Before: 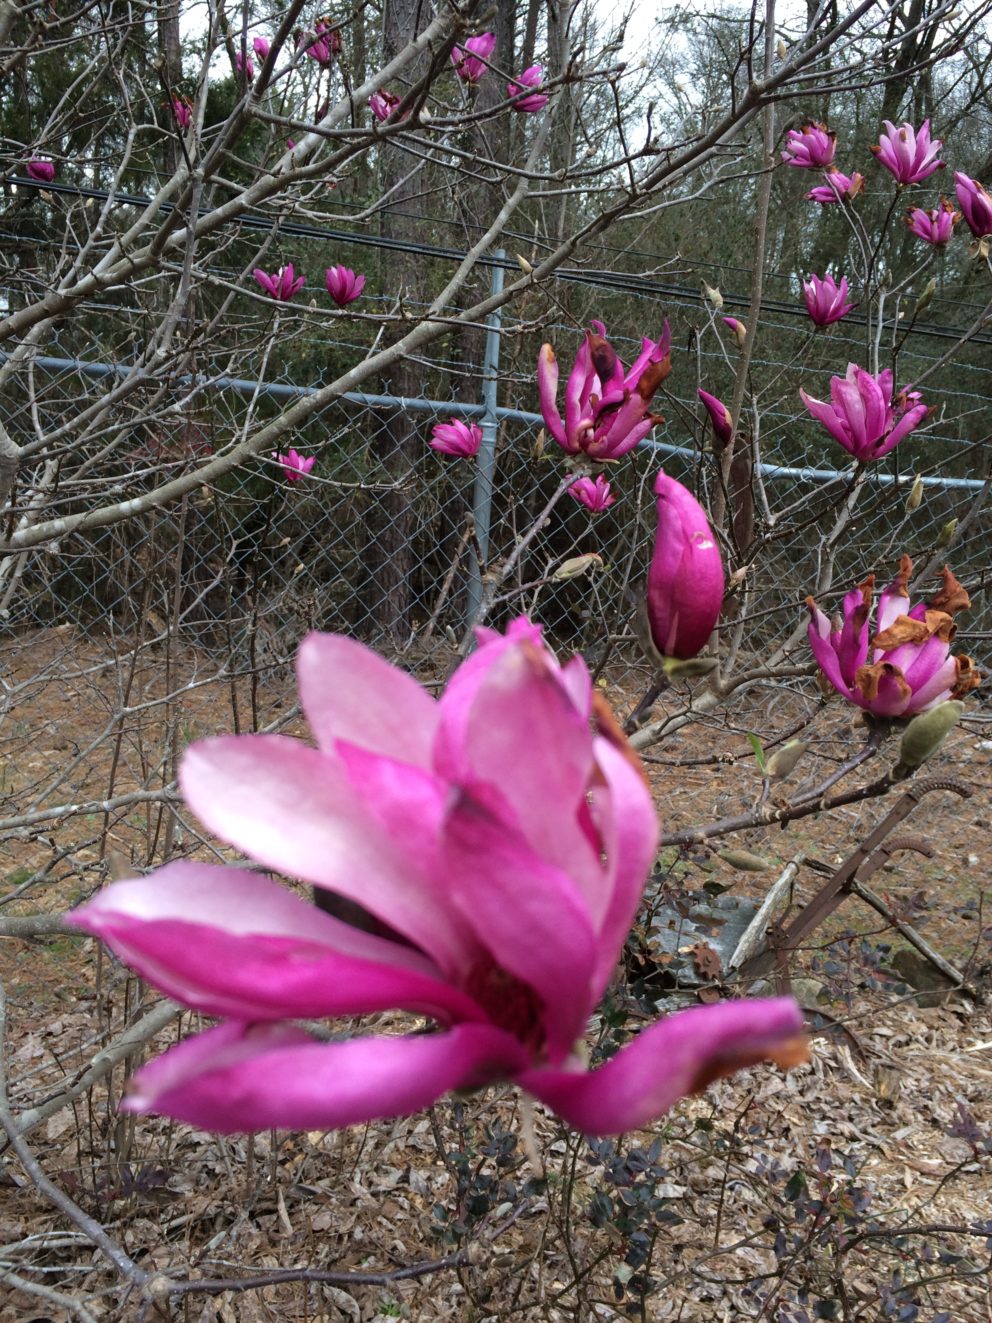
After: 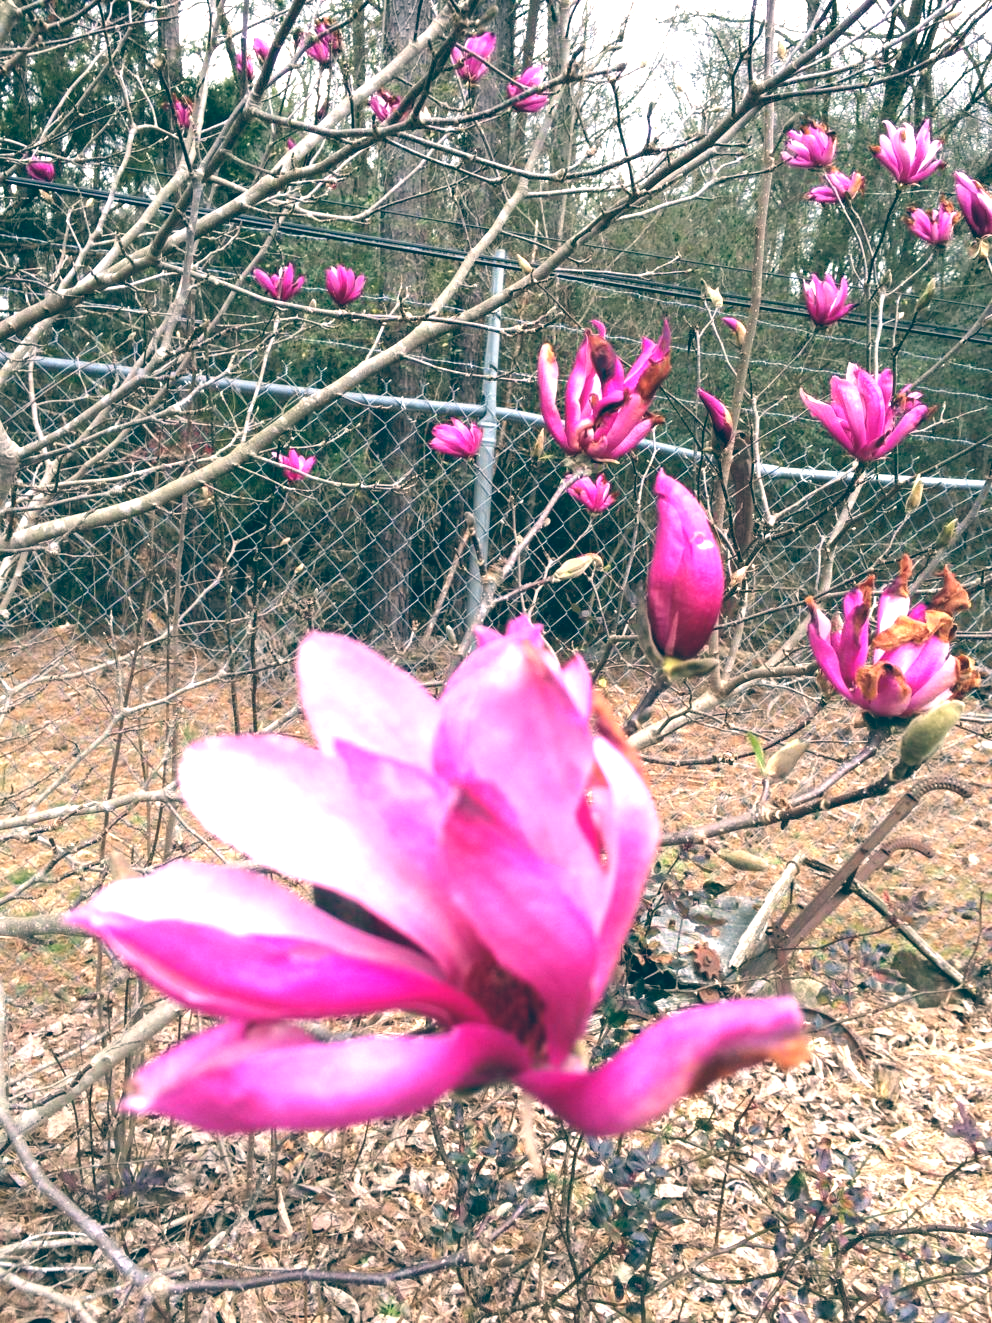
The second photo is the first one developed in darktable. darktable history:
exposure: black level correction 0, exposure 1.45 EV, compensate exposure bias true, compensate highlight preservation false
color balance: lift [1.006, 0.985, 1.002, 1.015], gamma [1, 0.953, 1.008, 1.047], gain [1.076, 1.13, 1.004, 0.87]
